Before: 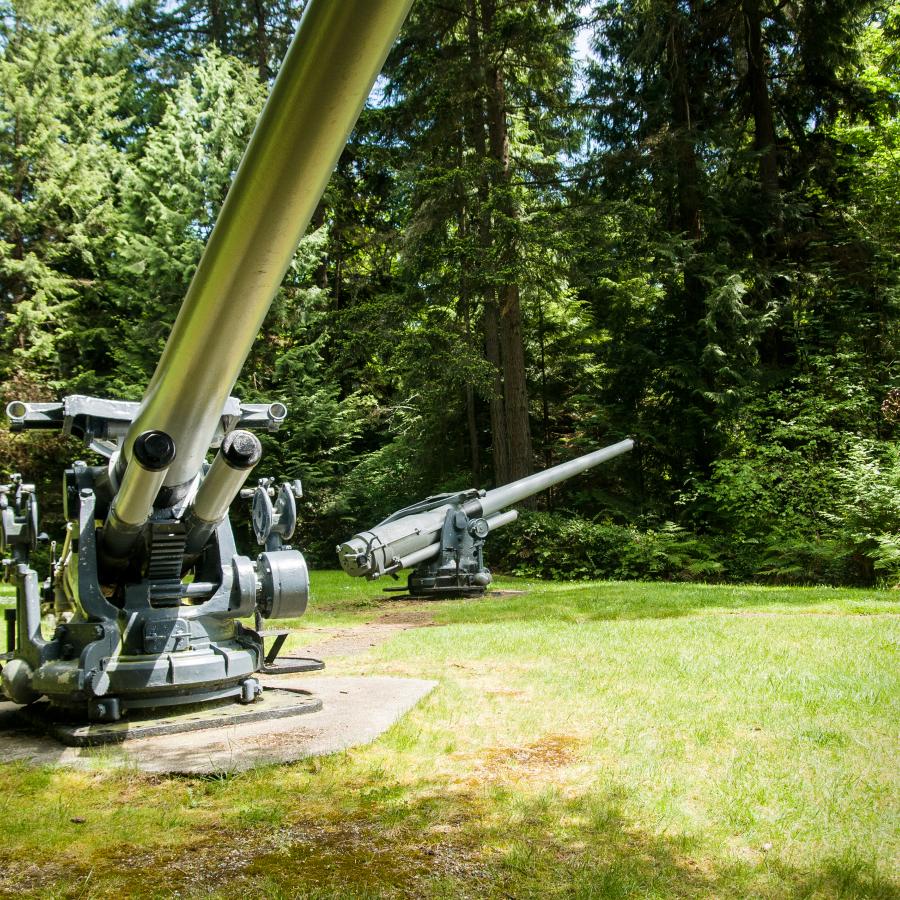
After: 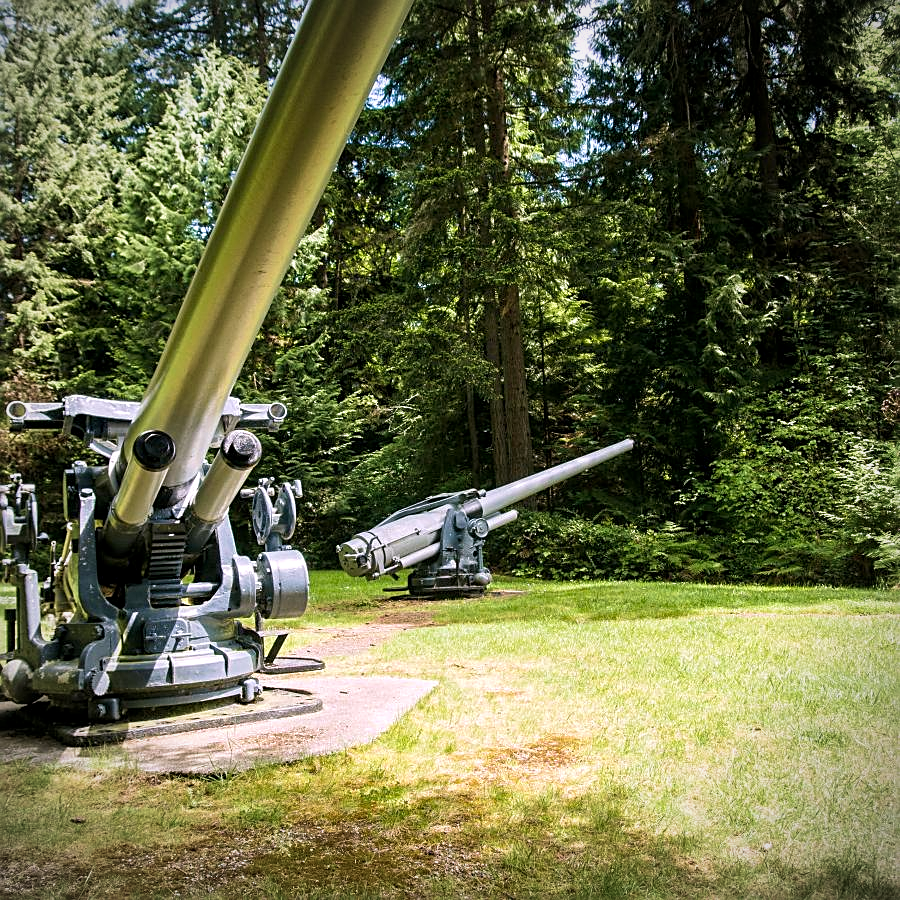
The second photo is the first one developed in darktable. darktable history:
color balance: contrast -0.5%
white balance: red 1.05, blue 1.072
local contrast: highlights 100%, shadows 100%, detail 120%, midtone range 0.2
sharpen: on, module defaults
velvia: on, module defaults
vignetting: fall-off radius 60.92%
